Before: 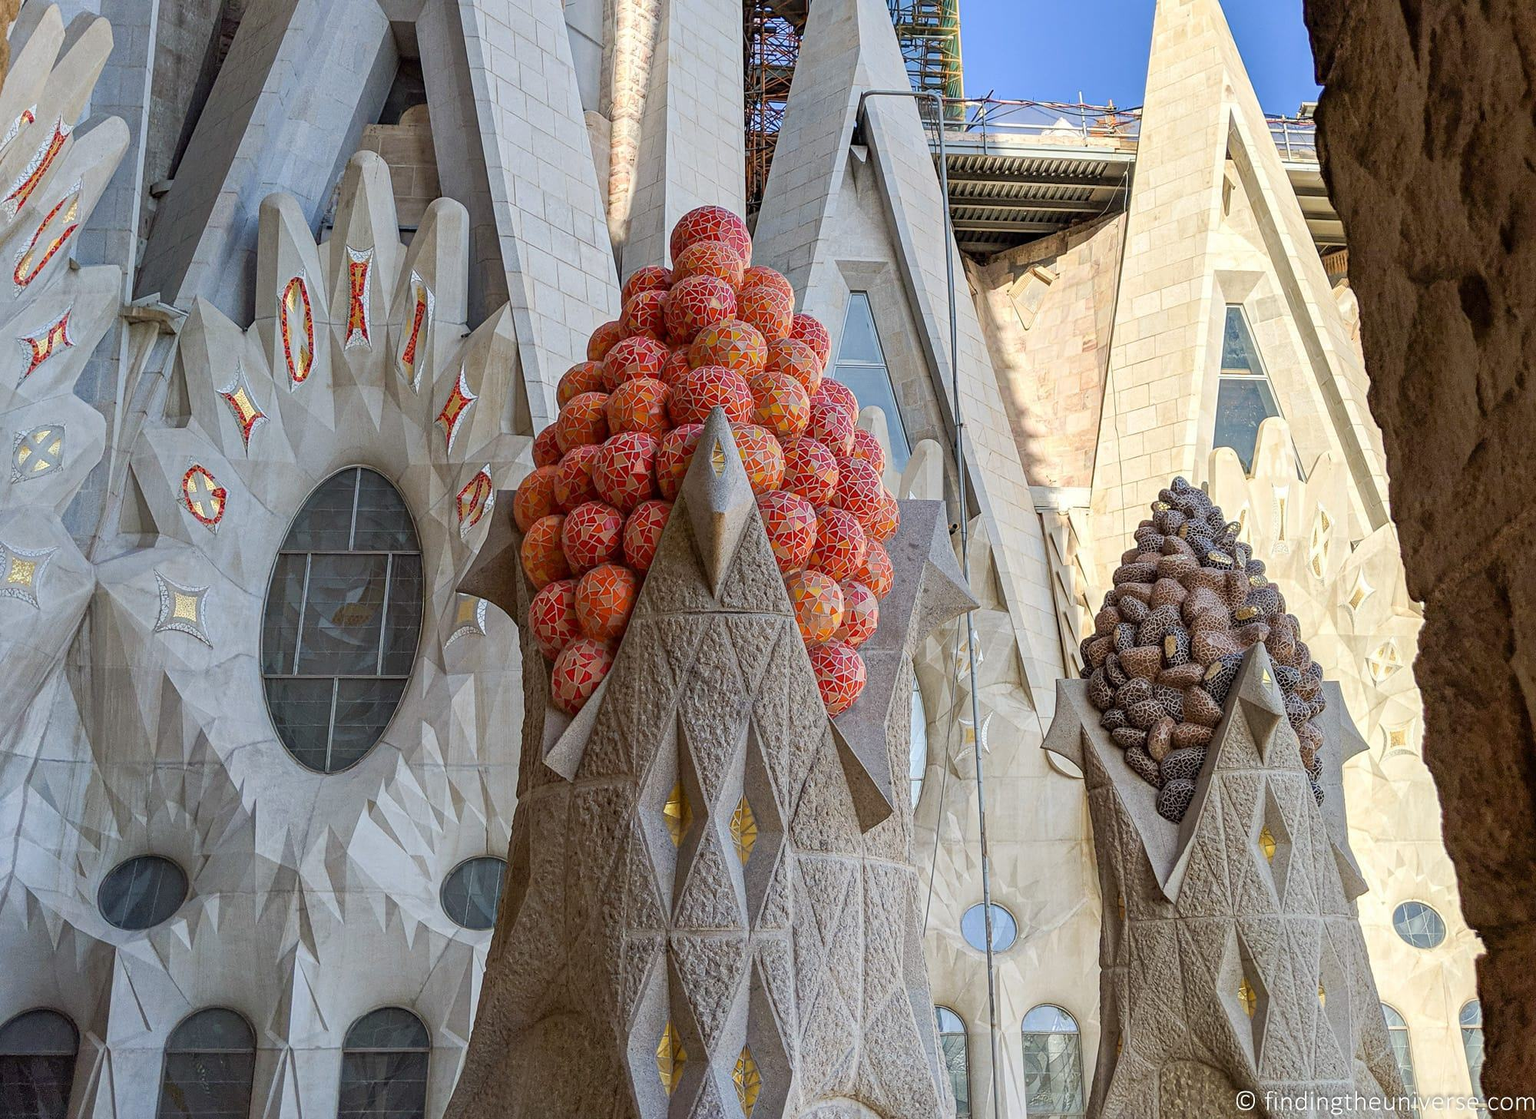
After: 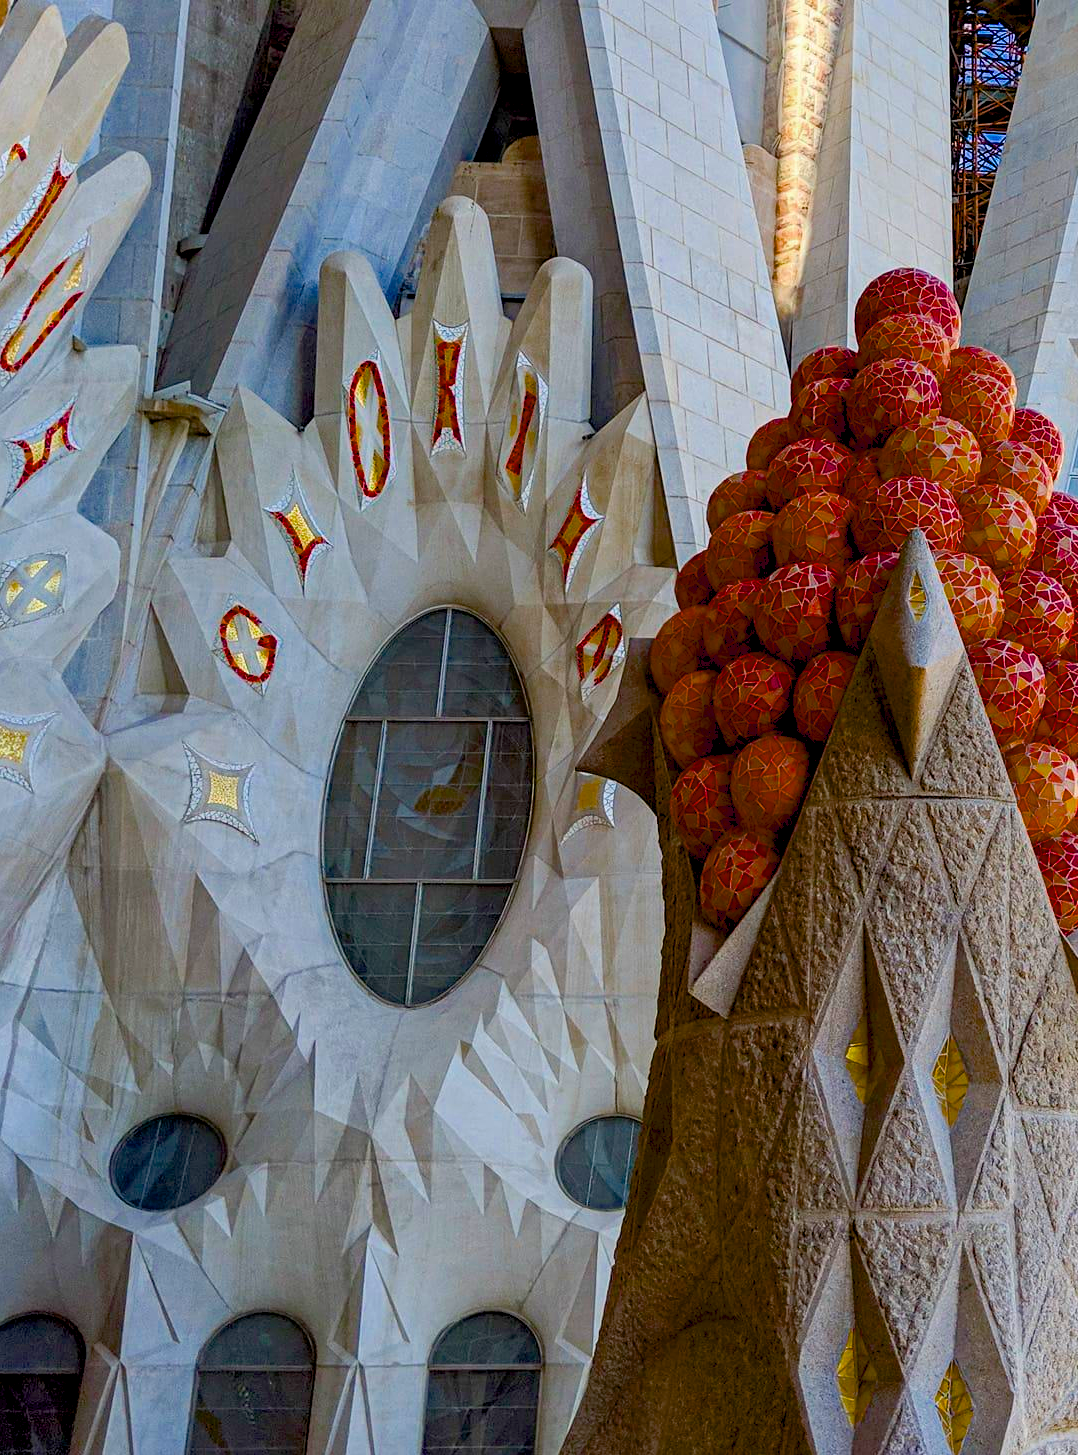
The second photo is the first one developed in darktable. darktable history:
crop: left 0.925%, right 45.159%, bottom 0.082%
color balance rgb: global offset › luminance -1.444%, linear chroma grading › global chroma 20.219%, perceptual saturation grading › global saturation 43.261%, saturation formula JzAzBz (2021)
